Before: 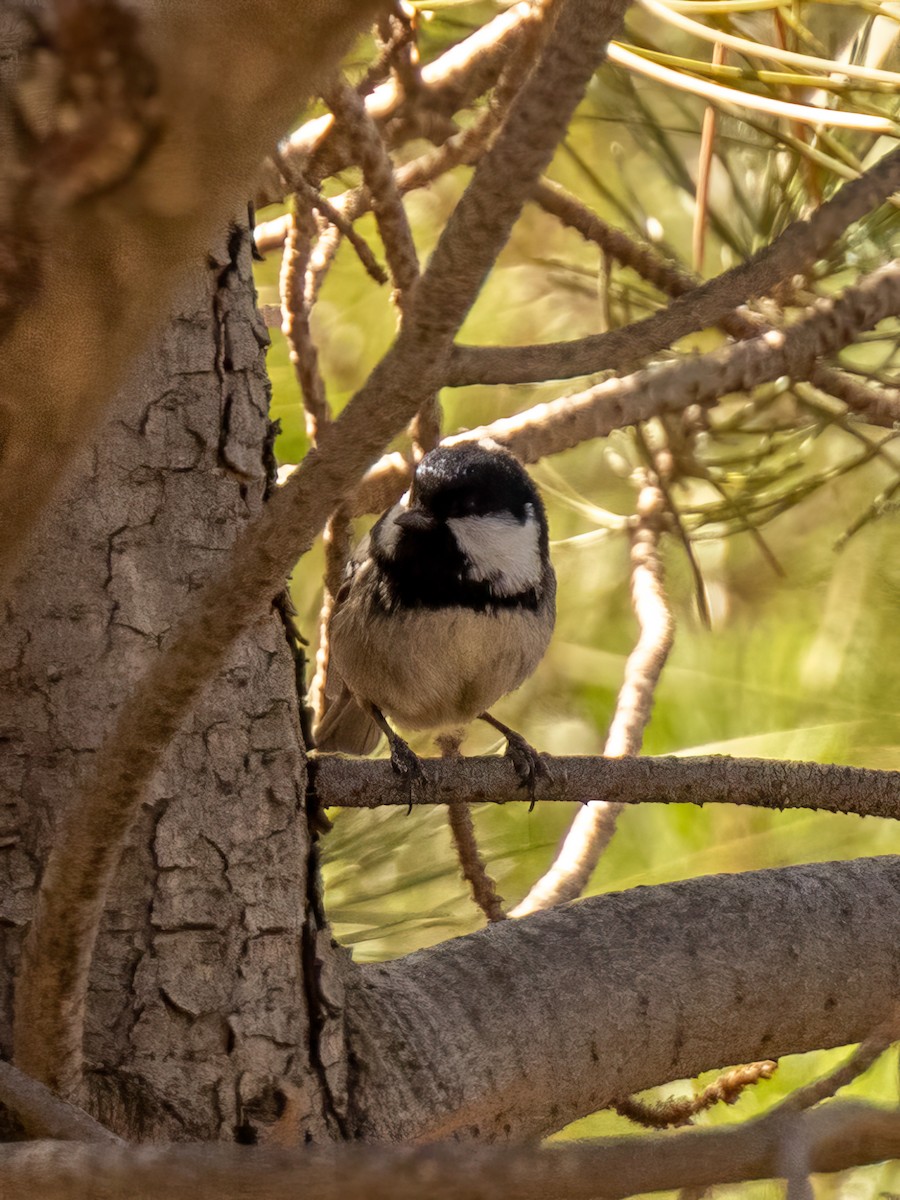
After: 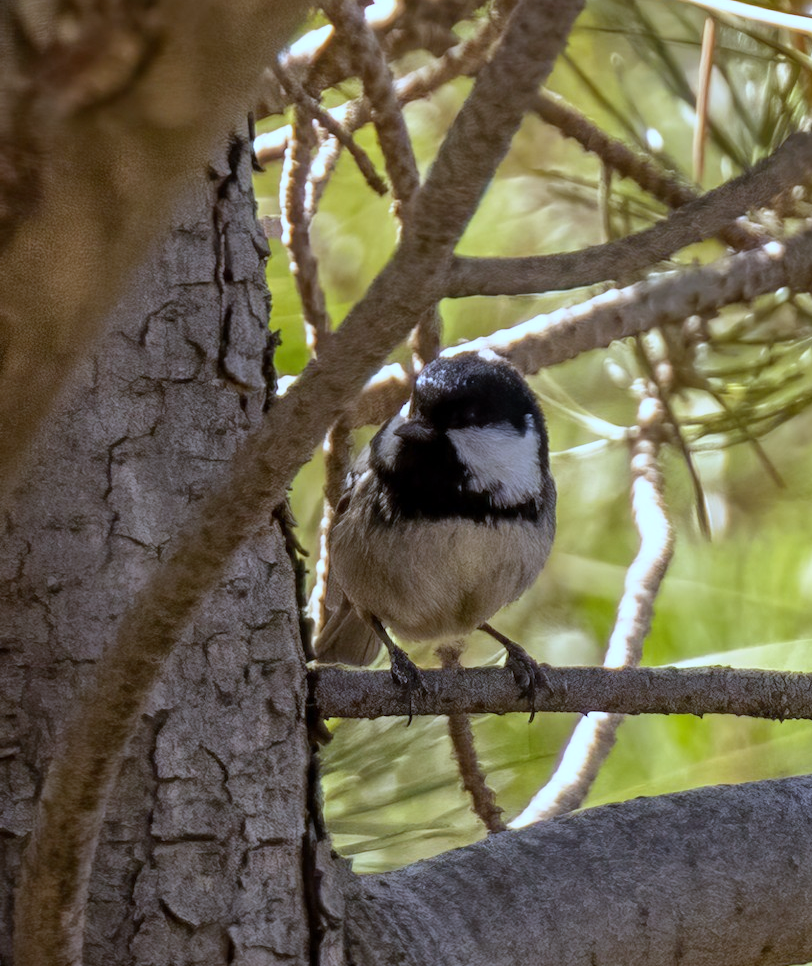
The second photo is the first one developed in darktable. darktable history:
white balance: red 0.871, blue 1.249
crop: top 7.49%, right 9.717%, bottom 11.943%
